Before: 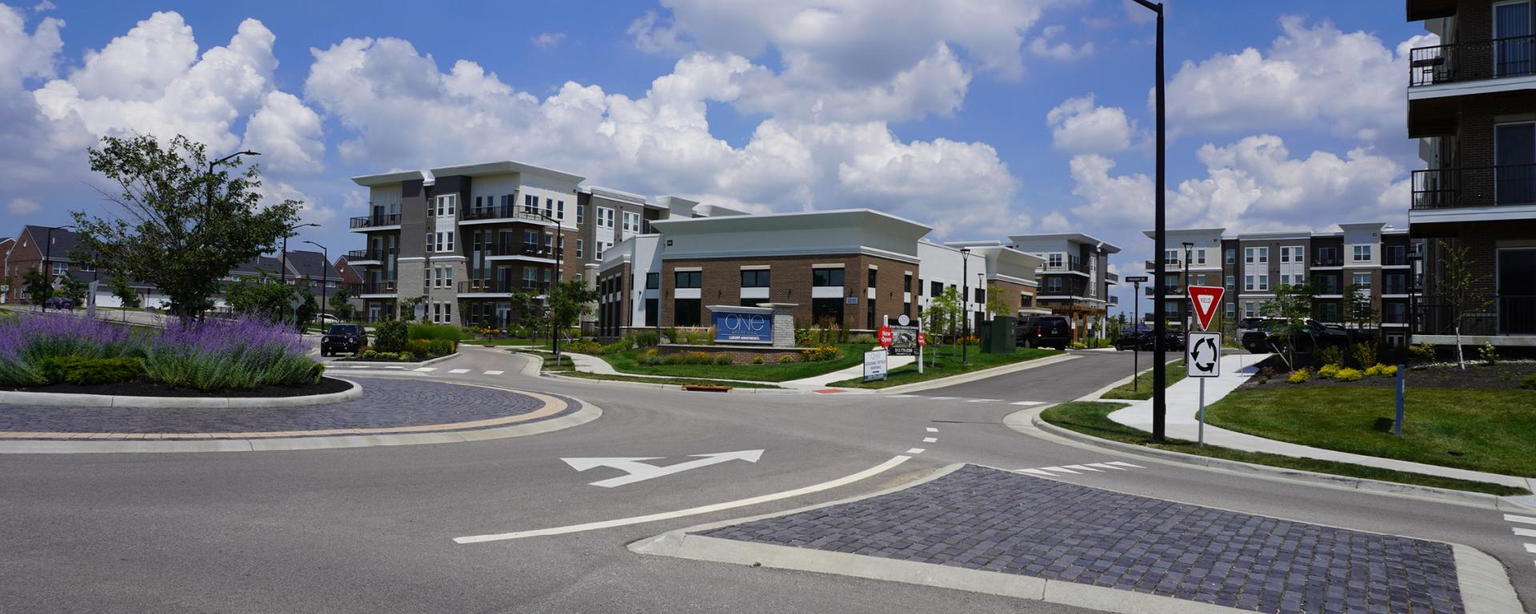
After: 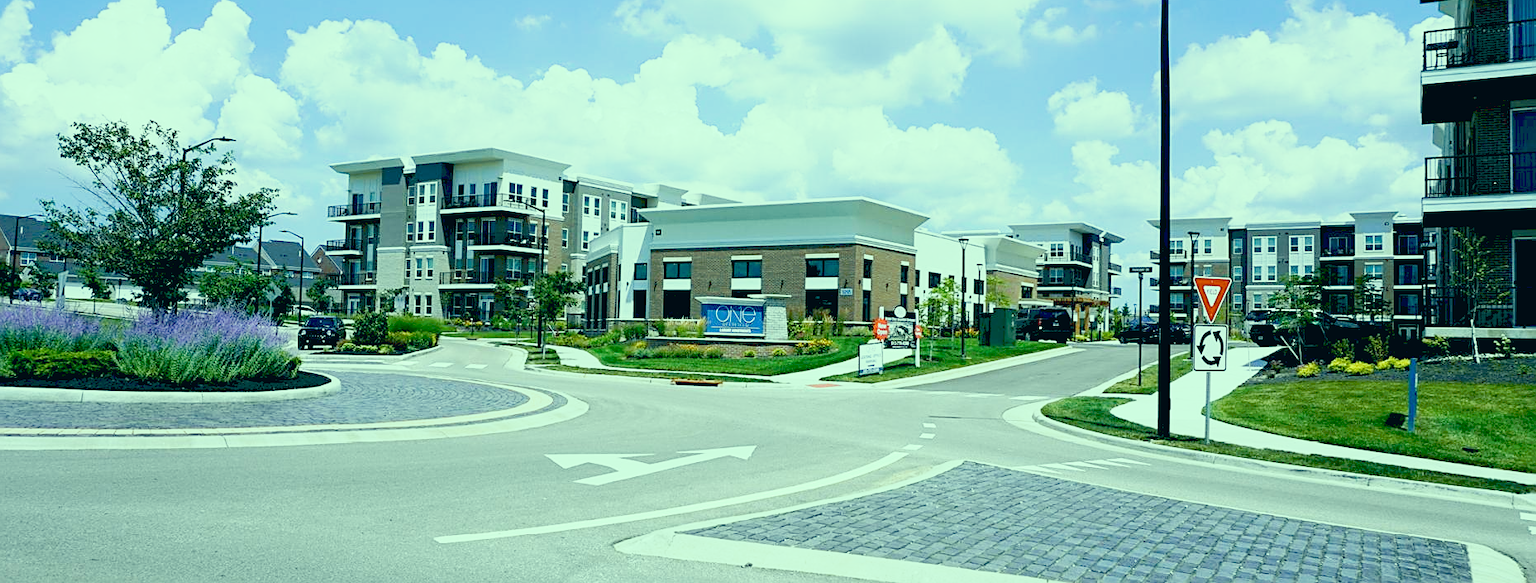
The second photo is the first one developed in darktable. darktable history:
color correction: highlights a* -19.96, highlights b* 9.79, shadows a* -19.69, shadows b* -9.99
crop: left 2.161%, top 3.059%, right 1.029%, bottom 4.932%
tone curve: curves: ch0 [(0, 0) (0.003, 0.195) (0.011, 0.161) (0.025, 0.21) (0.044, 0.24) (0.069, 0.254) (0.1, 0.283) (0.136, 0.347) (0.177, 0.412) (0.224, 0.455) (0.277, 0.531) (0.335, 0.606) (0.399, 0.679) (0.468, 0.748) (0.543, 0.814) (0.623, 0.876) (0.709, 0.927) (0.801, 0.949) (0.898, 0.962) (1, 1)], preserve colors none
sharpen: amount 0.541
exposure: black level correction 0.007, compensate highlight preservation false
